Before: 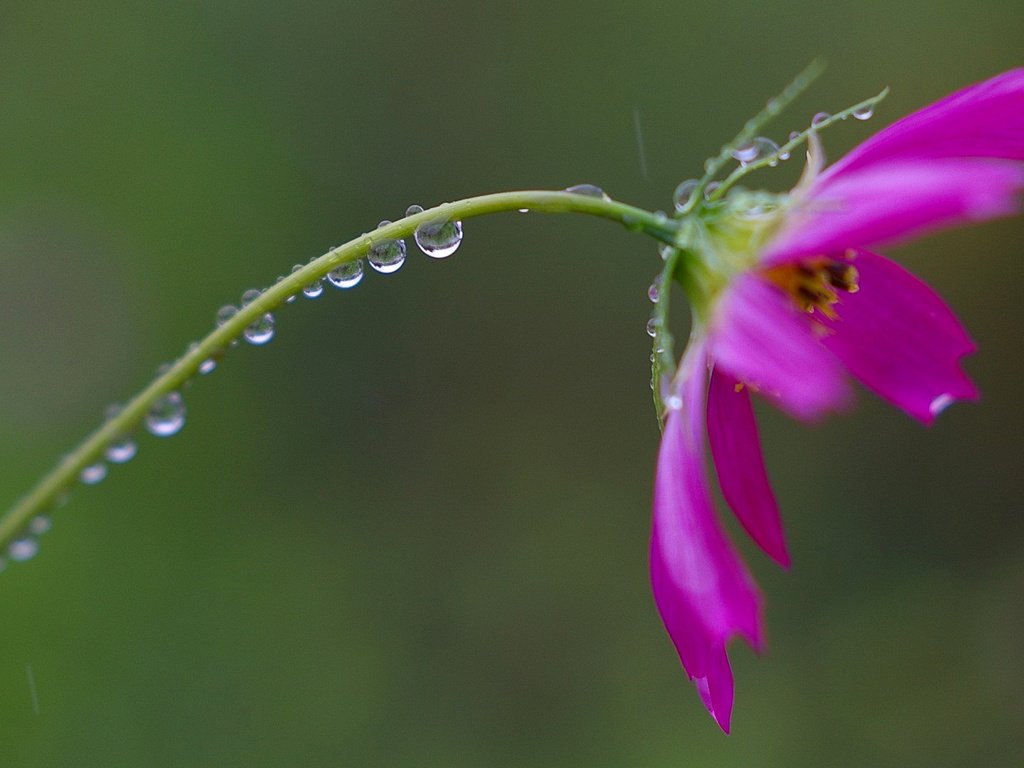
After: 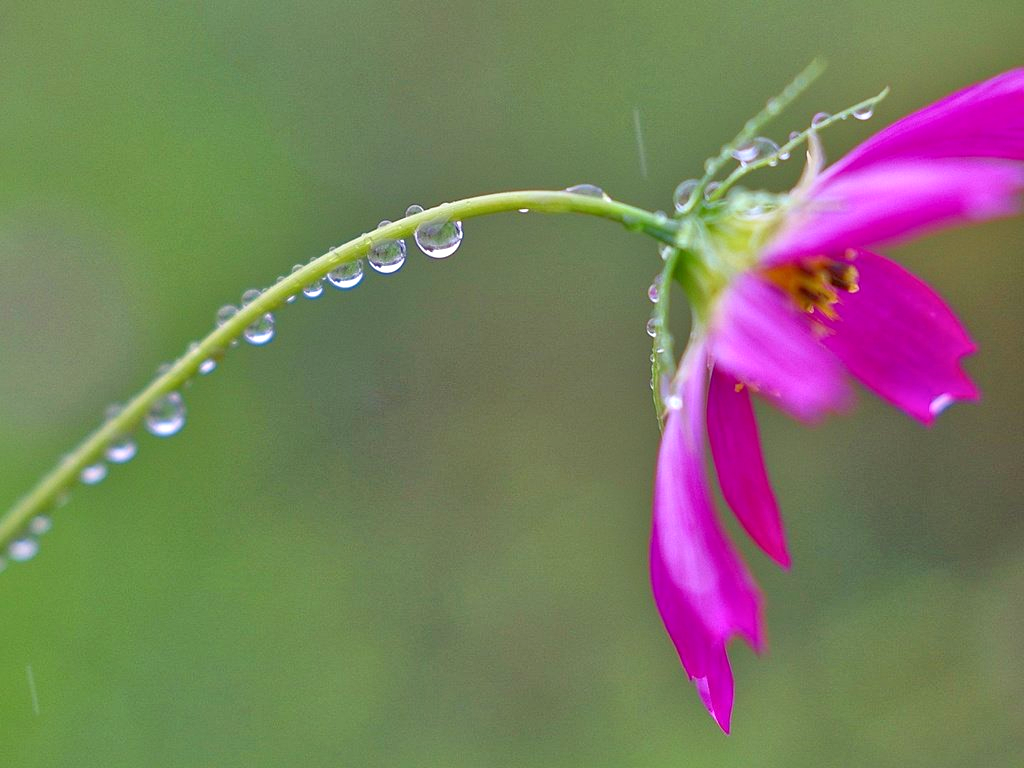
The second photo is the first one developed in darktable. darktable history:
tone equalizer: -7 EV 0.162 EV, -6 EV 0.592 EV, -5 EV 1.19 EV, -4 EV 1.33 EV, -3 EV 1.18 EV, -2 EV 0.6 EV, -1 EV 0.165 EV
local contrast: mode bilateral grid, contrast 20, coarseness 50, detail 119%, midtone range 0.2
exposure: black level correction 0, exposure 0.498 EV, compensate highlight preservation false
